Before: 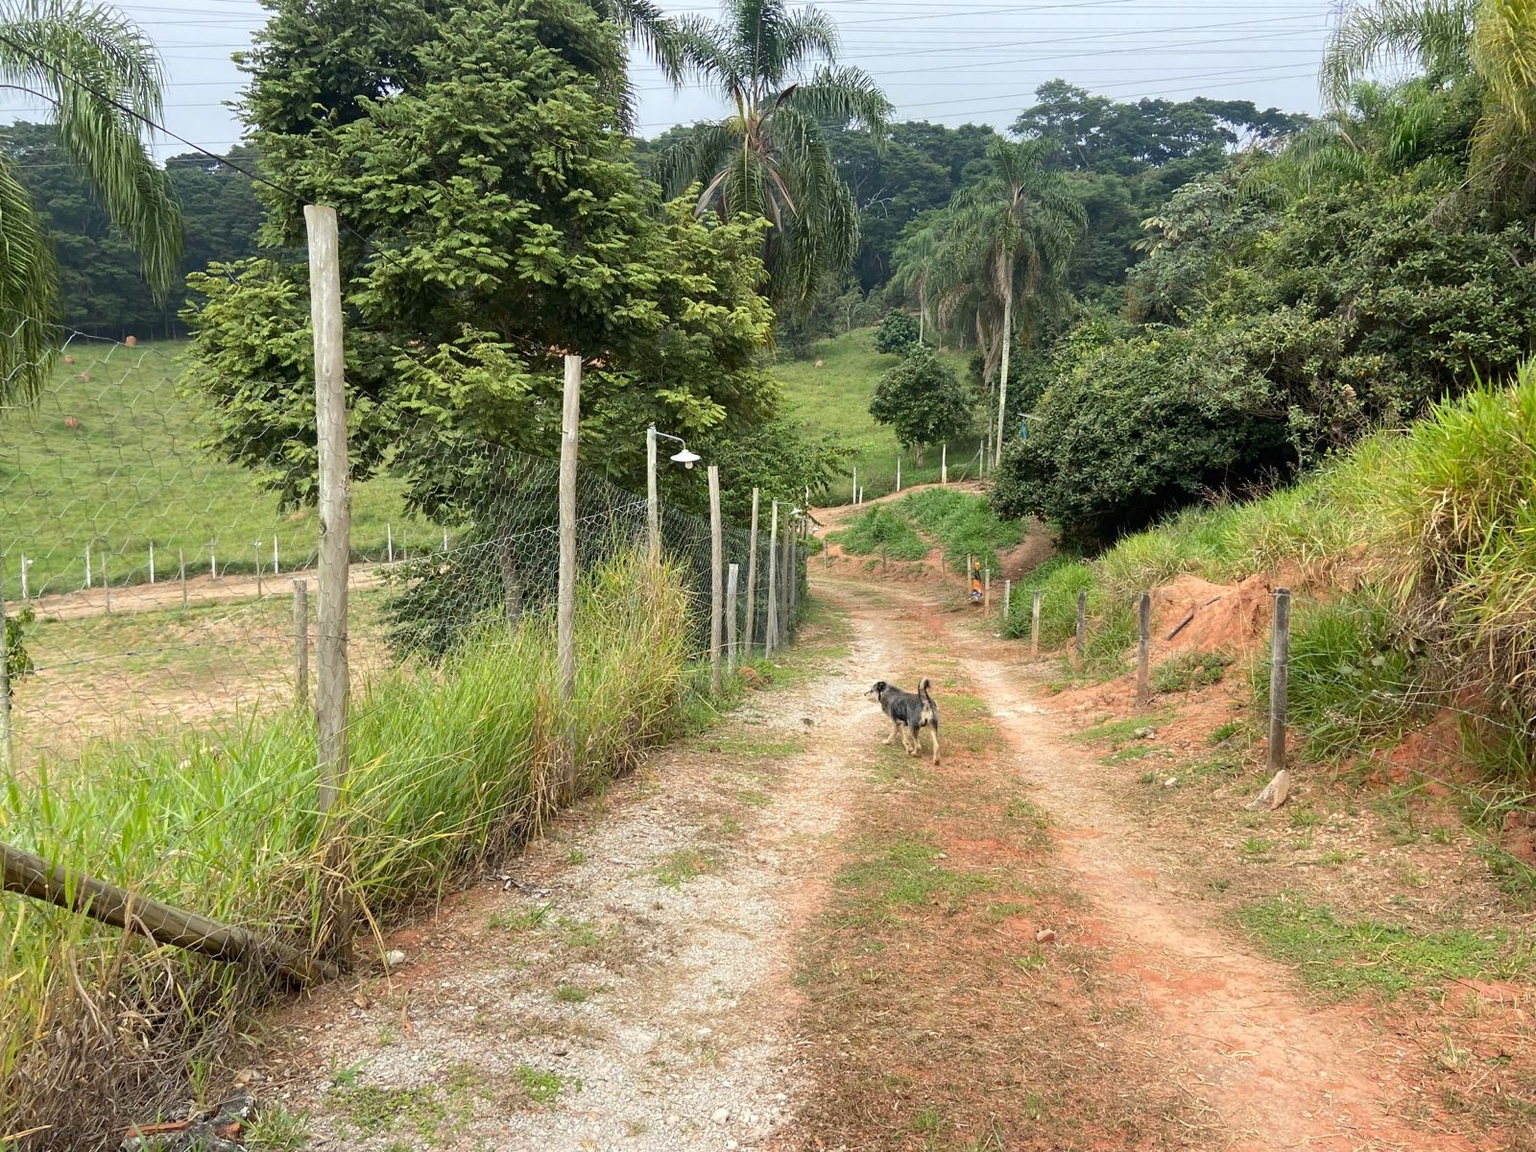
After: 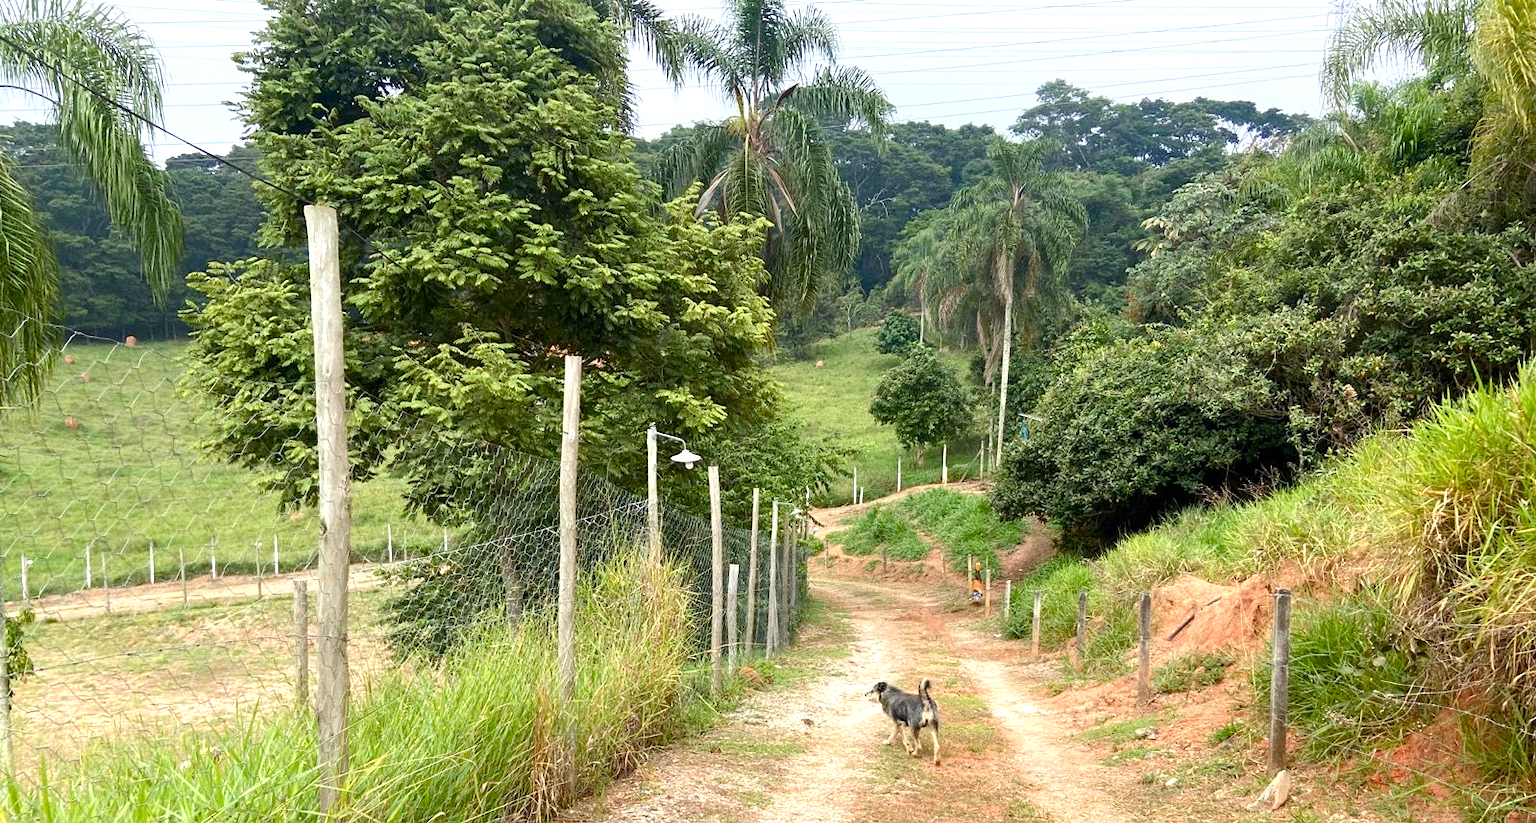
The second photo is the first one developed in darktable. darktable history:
color balance rgb: perceptual saturation grading › global saturation 20%, perceptual saturation grading › highlights -25%, perceptual saturation grading › shadows 25%
exposure: black level correction 0.001, exposure 0.5 EV, compensate exposure bias true, compensate highlight preservation false
crop: bottom 28.576%
grain: coarseness 0.47 ISO
